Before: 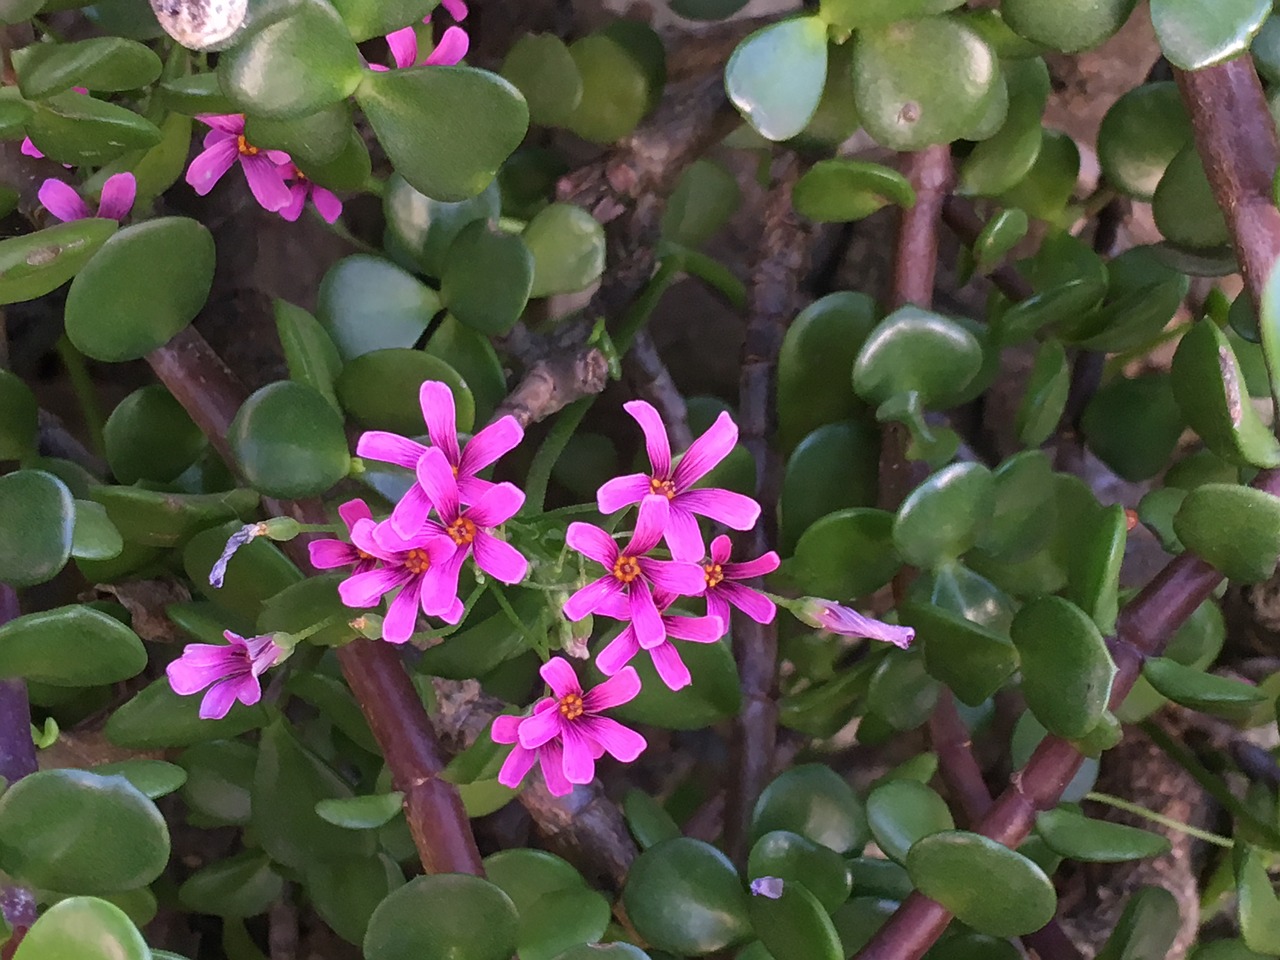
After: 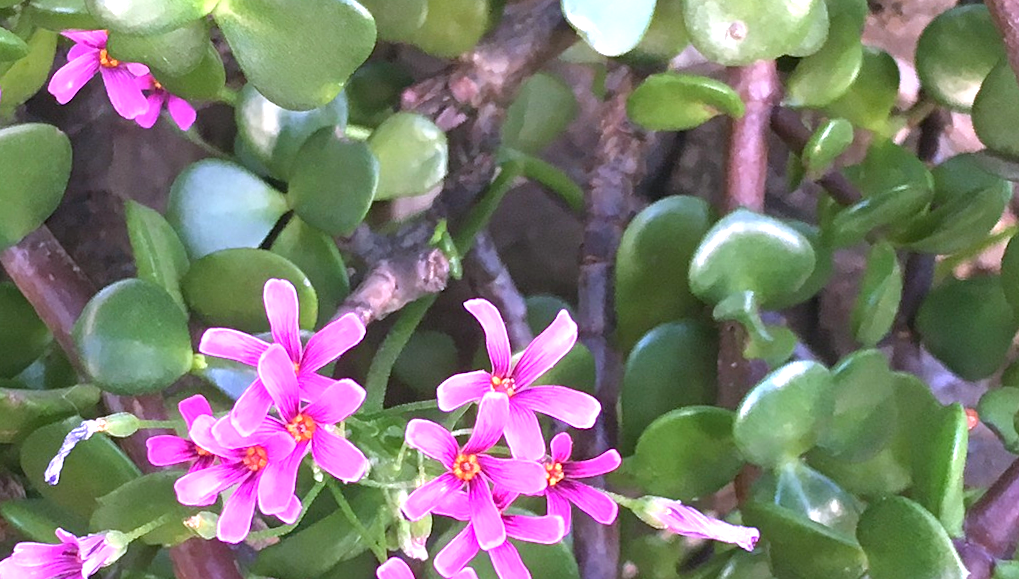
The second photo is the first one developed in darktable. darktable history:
rotate and perspective: rotation 0.215°, lens shift (vertical) -0.139, crop left 0.069, crop right 0.939, crop top 0.002, crop bottom 0.996
crop and rotate: left 9.345%, top 7.22%, right 4.982%, bottom 32.331%
exposure: black level correction 0, exposure 1.45 EV, compensate exposure bias true, compensate highlight preservation false
white balance: red 0.967, blue 1.119, emerald 0.756
